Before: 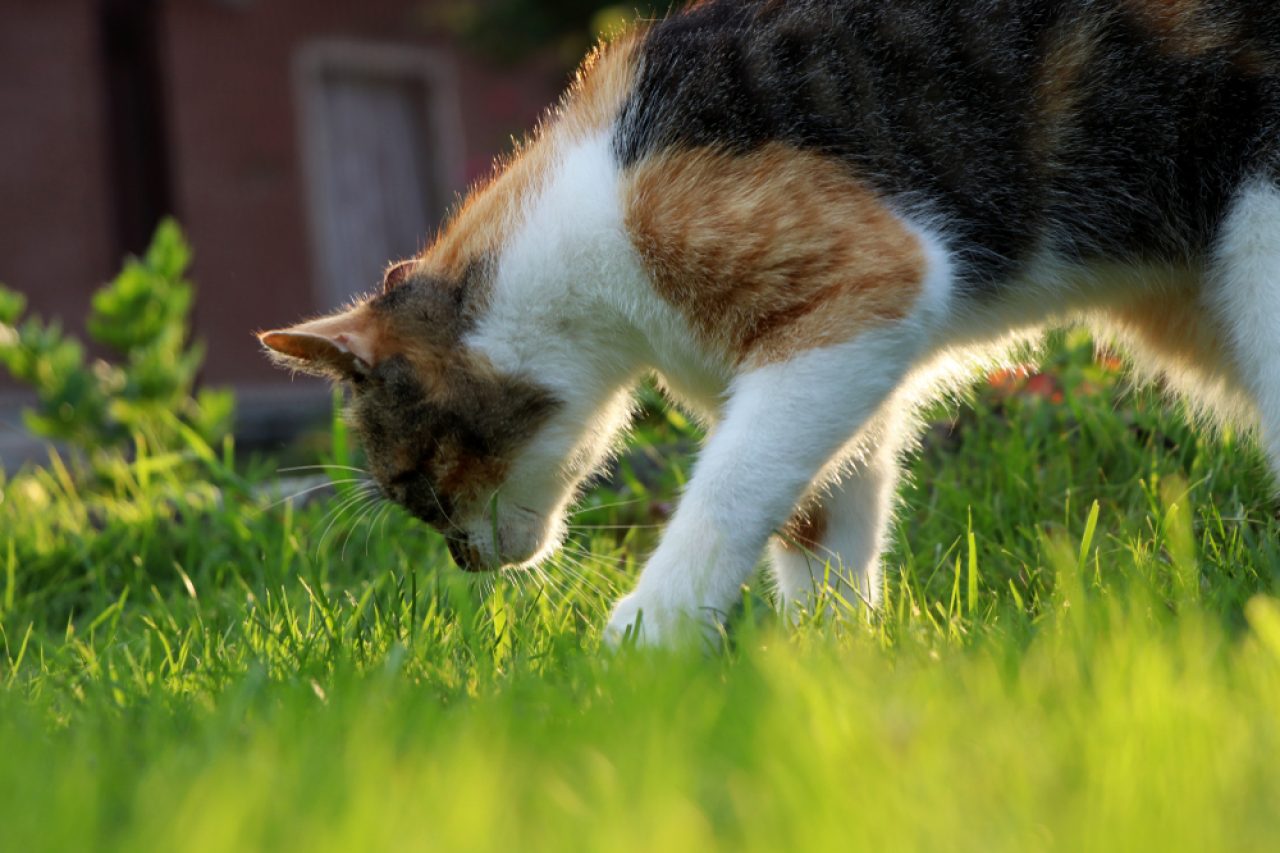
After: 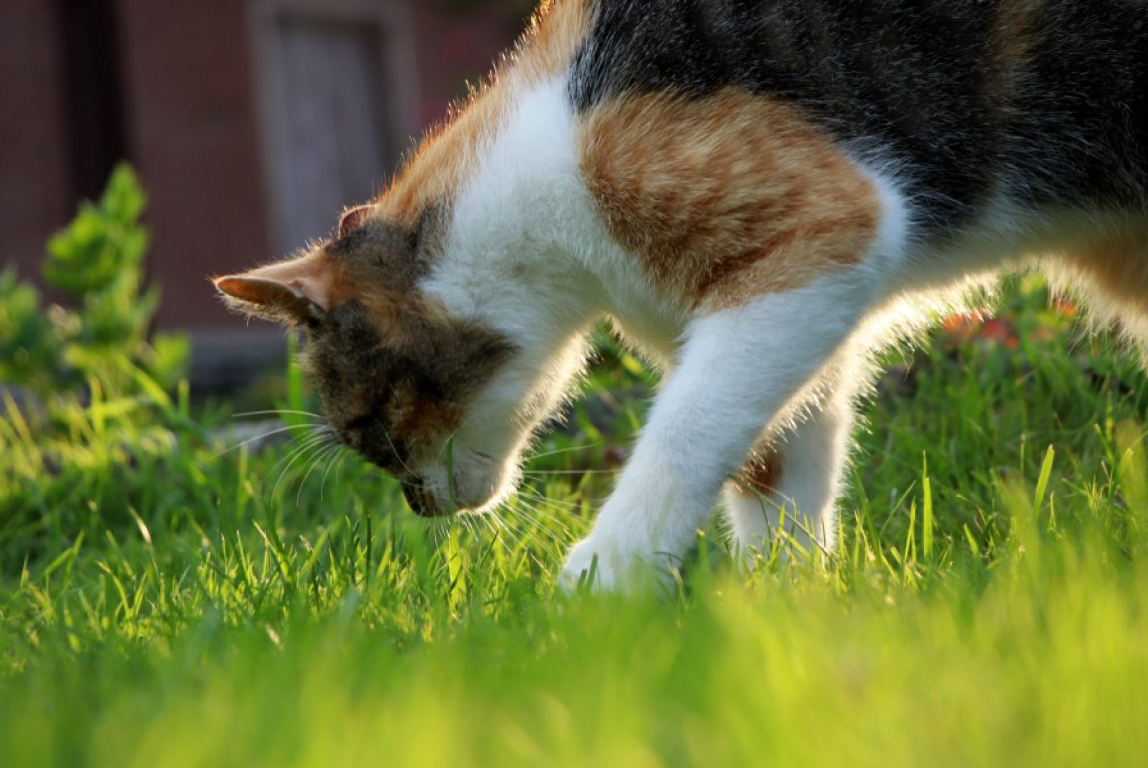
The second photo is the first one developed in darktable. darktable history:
crop: left 3.565%, top 6.496%, right 6.437%, bottom 3.344%
vignetting: fall-off radius 82.43%, brightness -0.56, saturation -0.002
